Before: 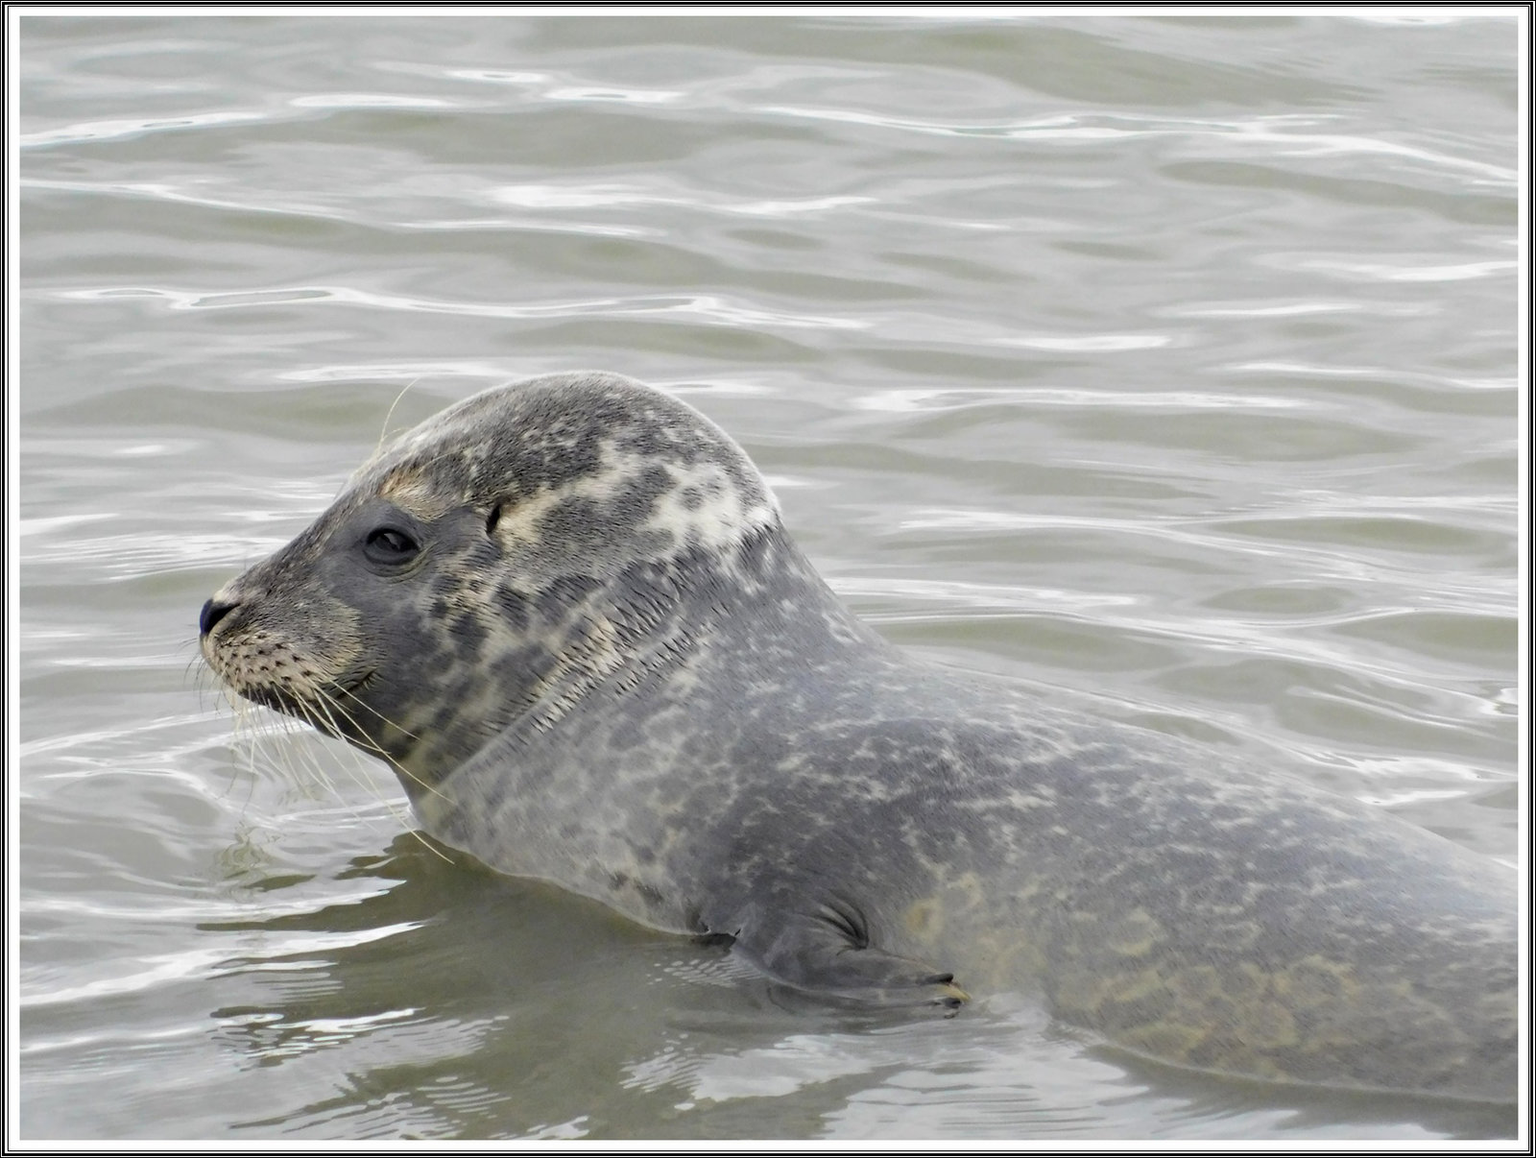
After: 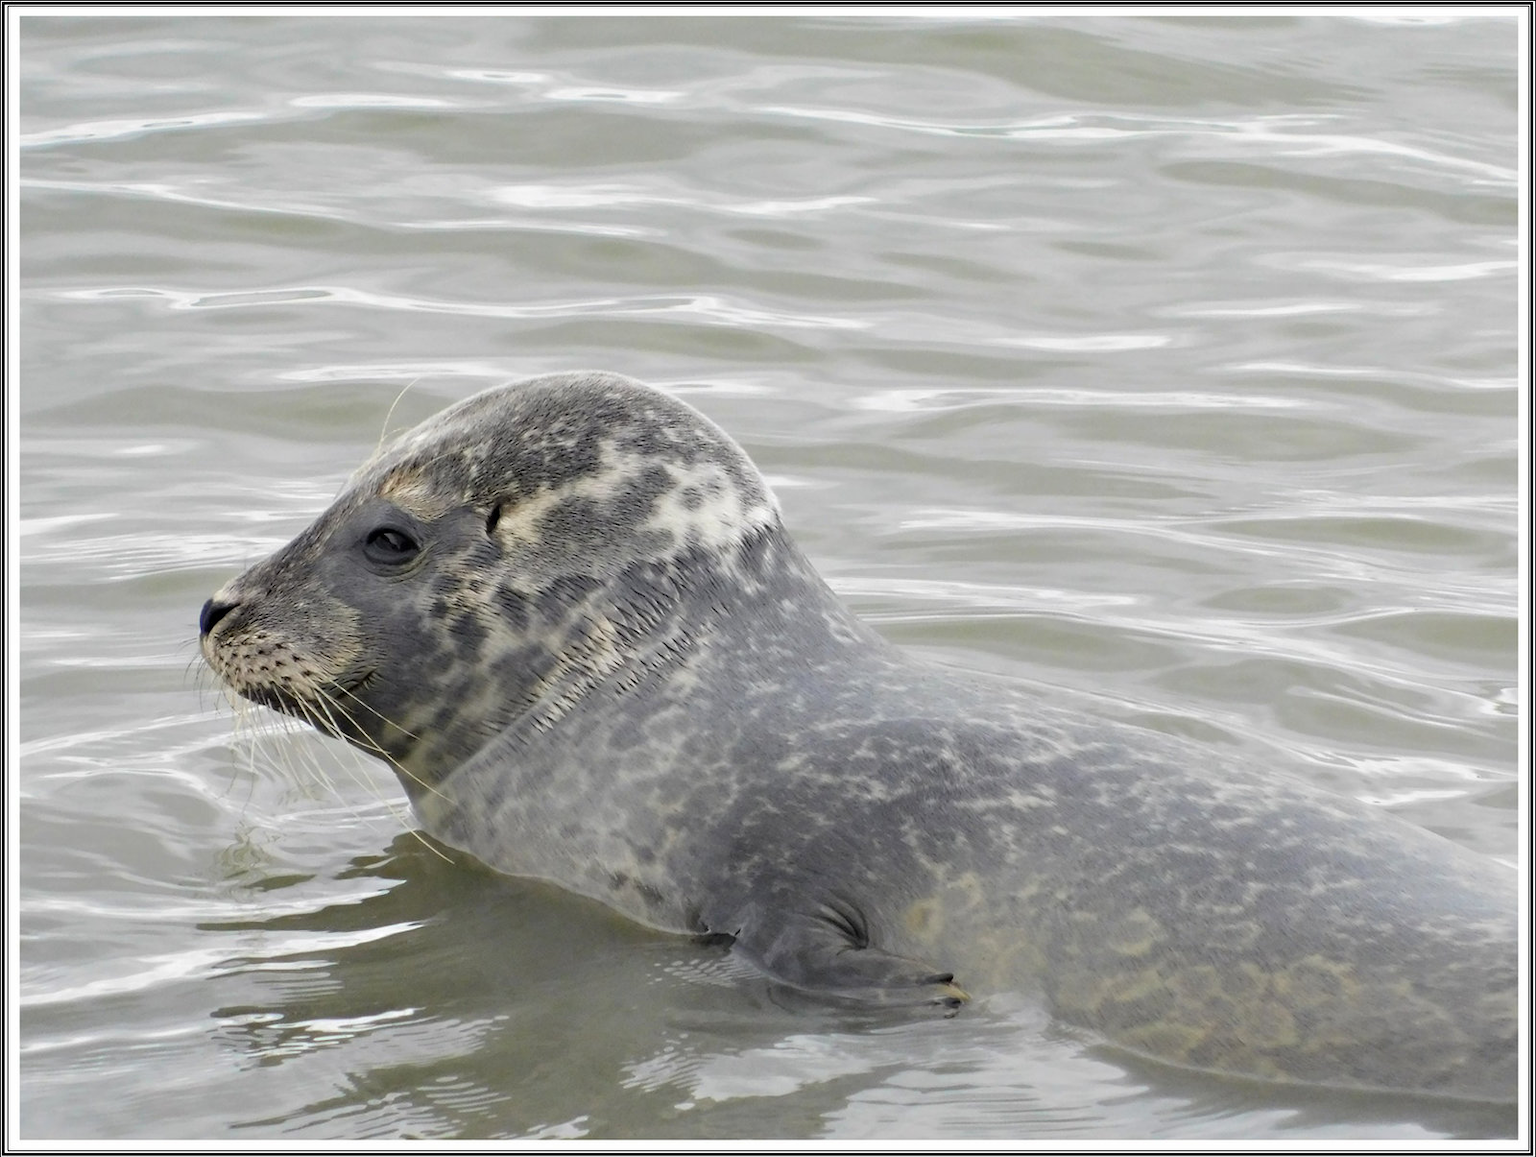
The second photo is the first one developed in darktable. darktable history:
color correction: highlights b* 0.047, saturation 0.987
